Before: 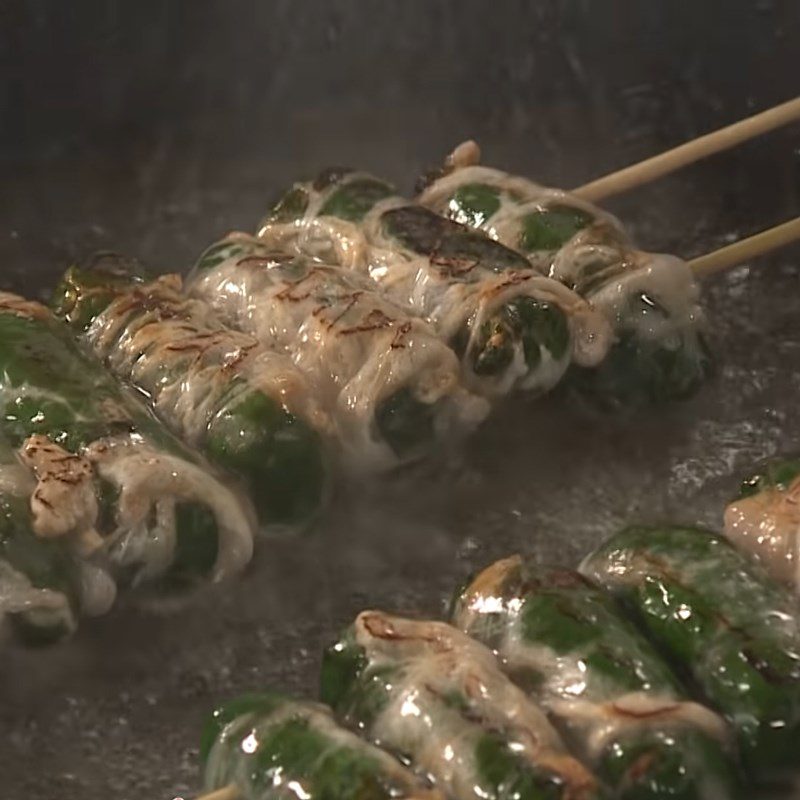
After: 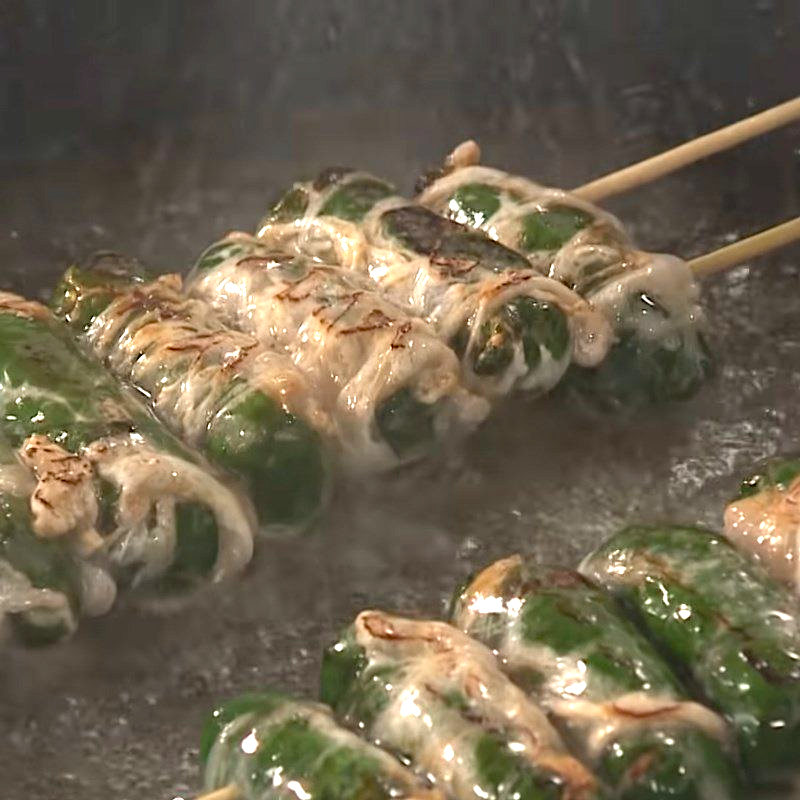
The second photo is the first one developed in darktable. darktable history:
exposure: exposure 1.093 EV, compensate highlight preservation false
haze removal: compatibility mode true, adaptive false
